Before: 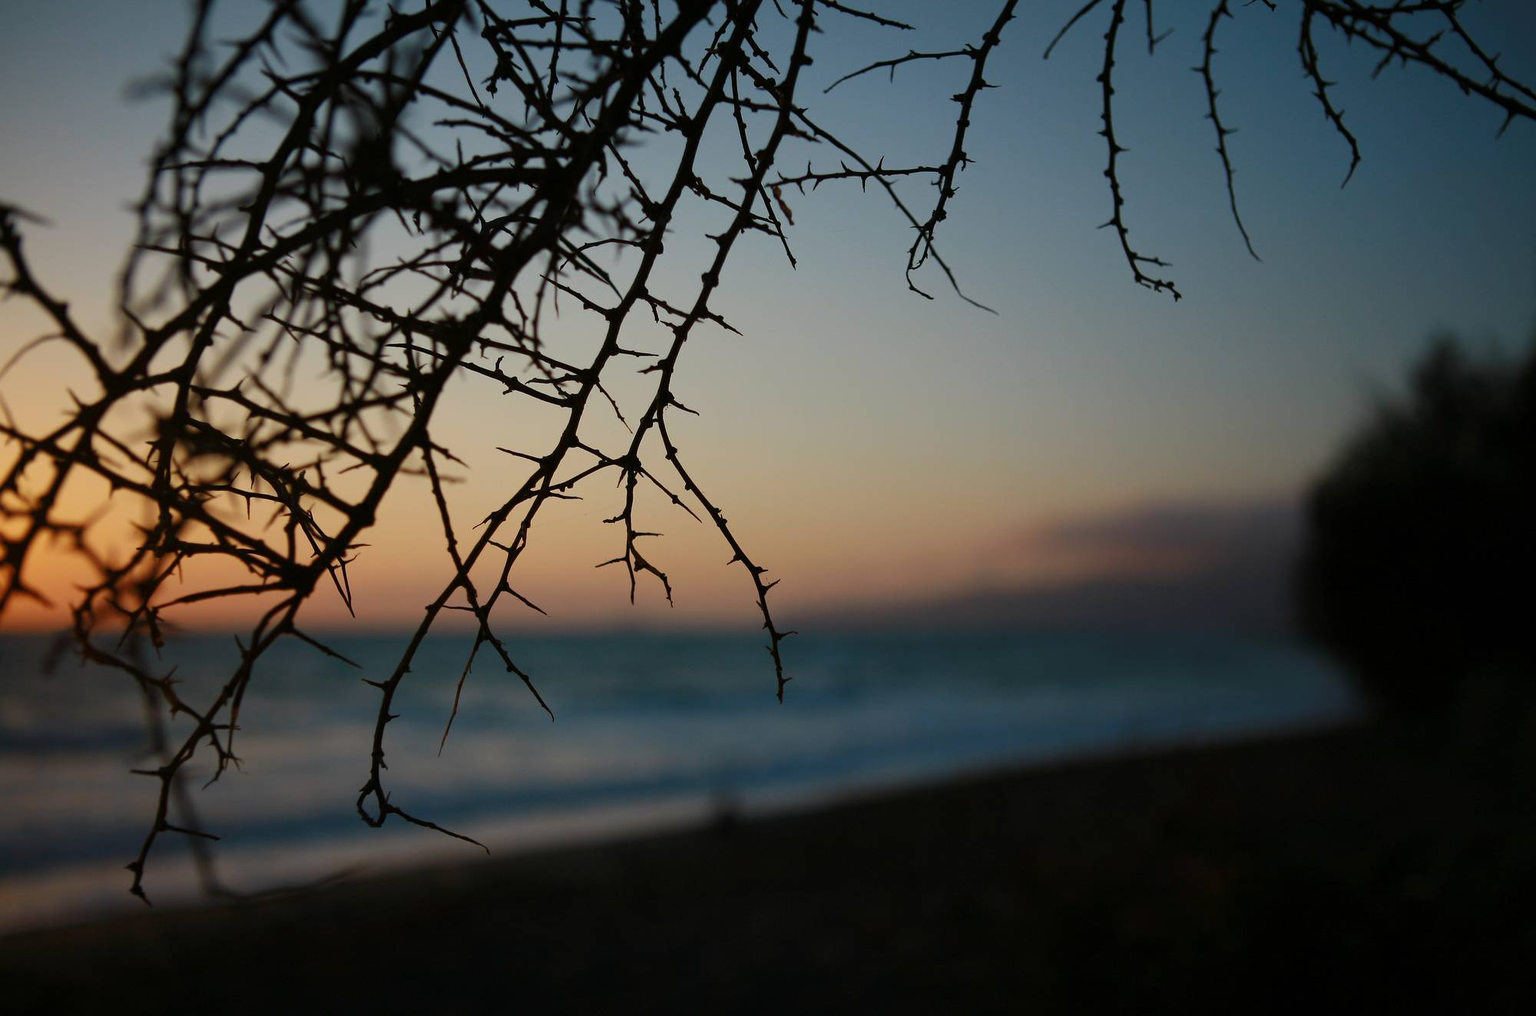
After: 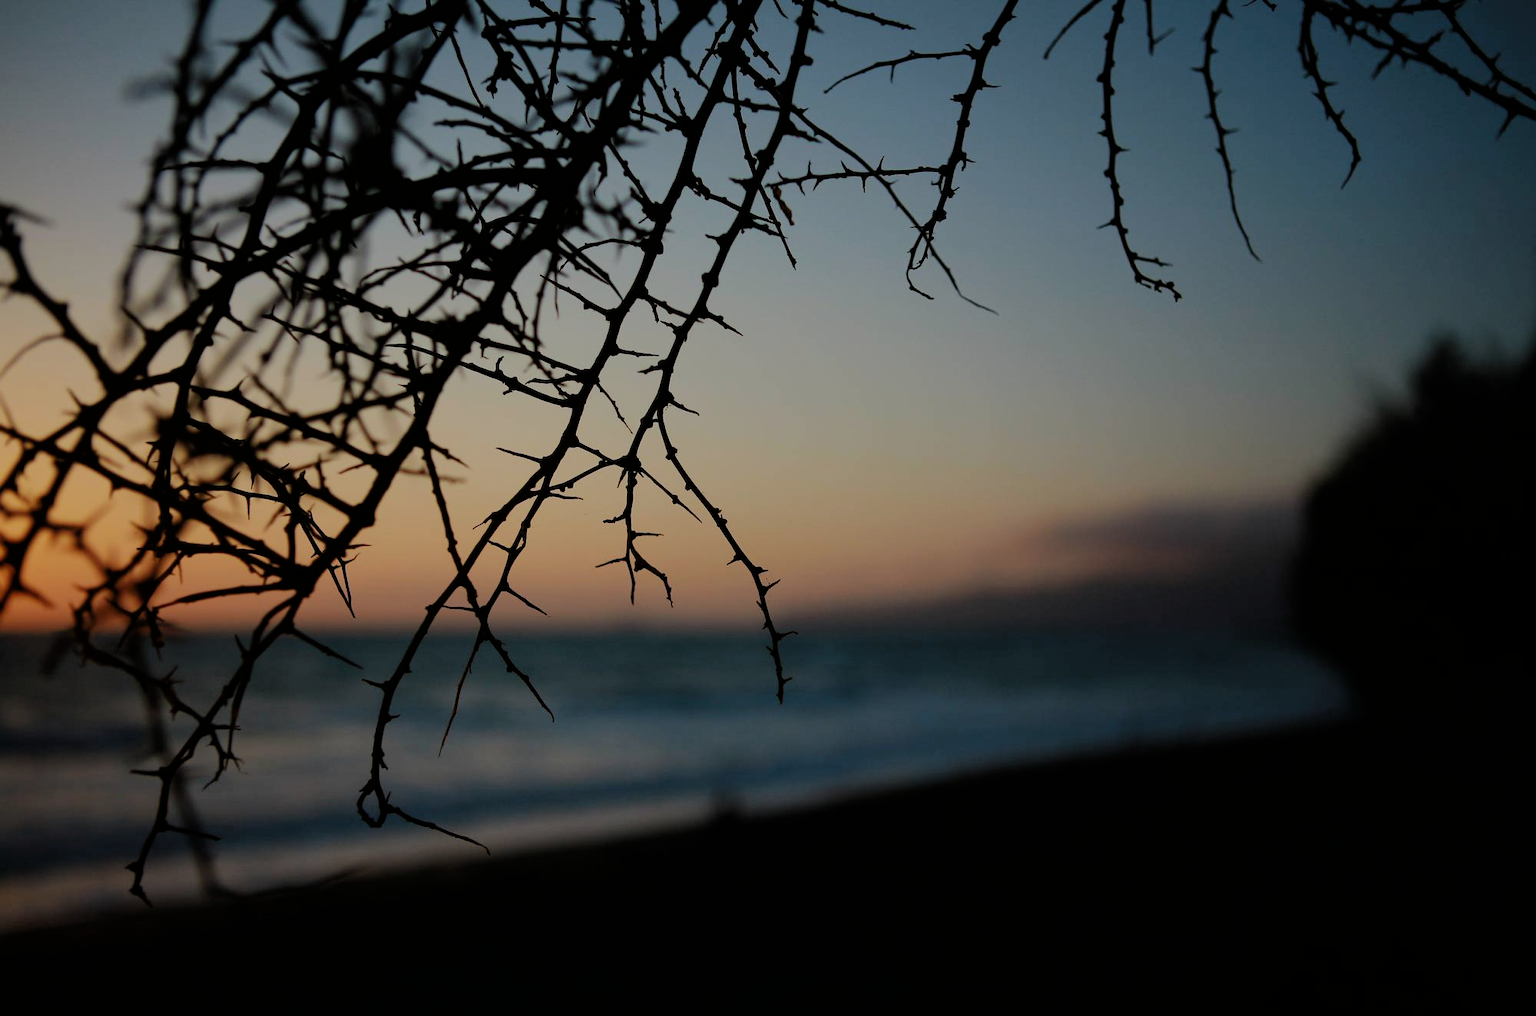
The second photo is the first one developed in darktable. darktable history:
exposure: exposure -0.177 EV, compensate highlight preservation false
filmic rgb: black relative exposure -7.15 EV, white relative exposure 5.36 EV, hardness 3.02, color science v6 (2022)
